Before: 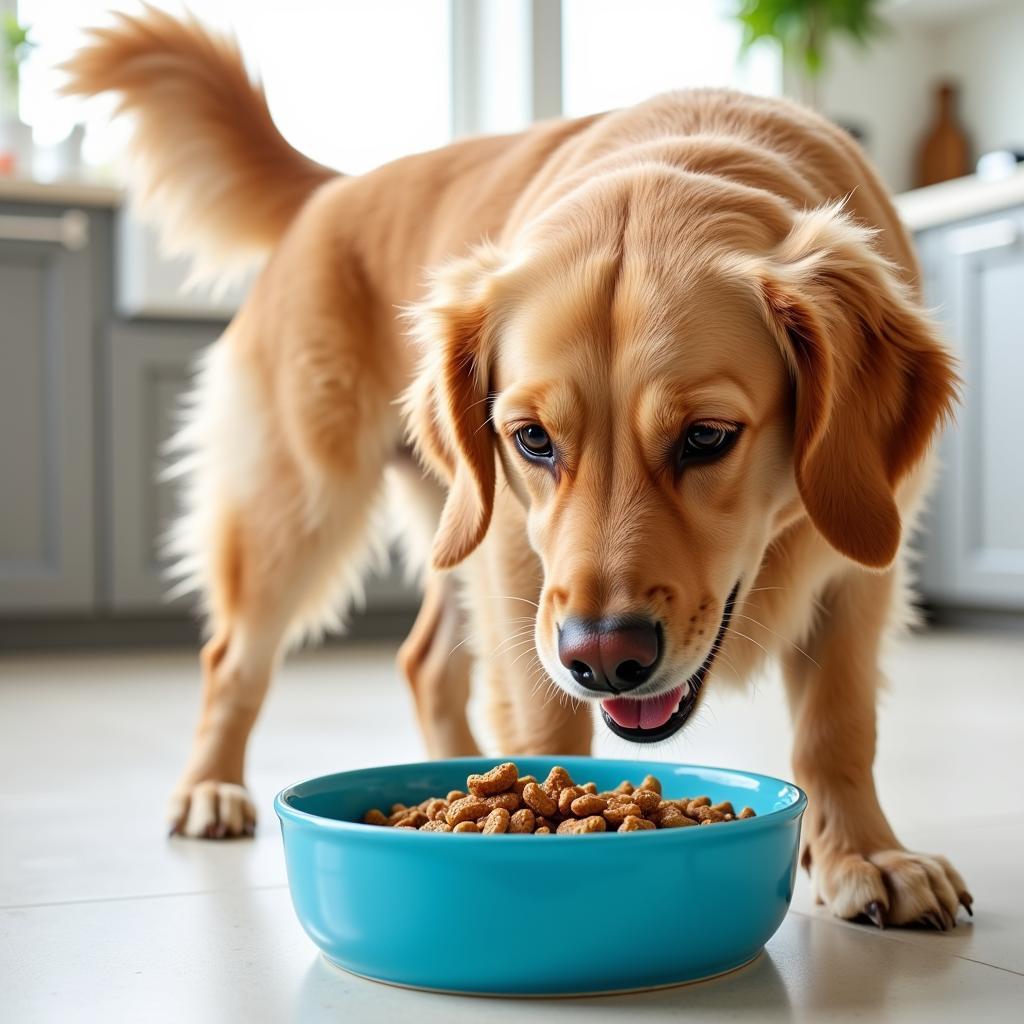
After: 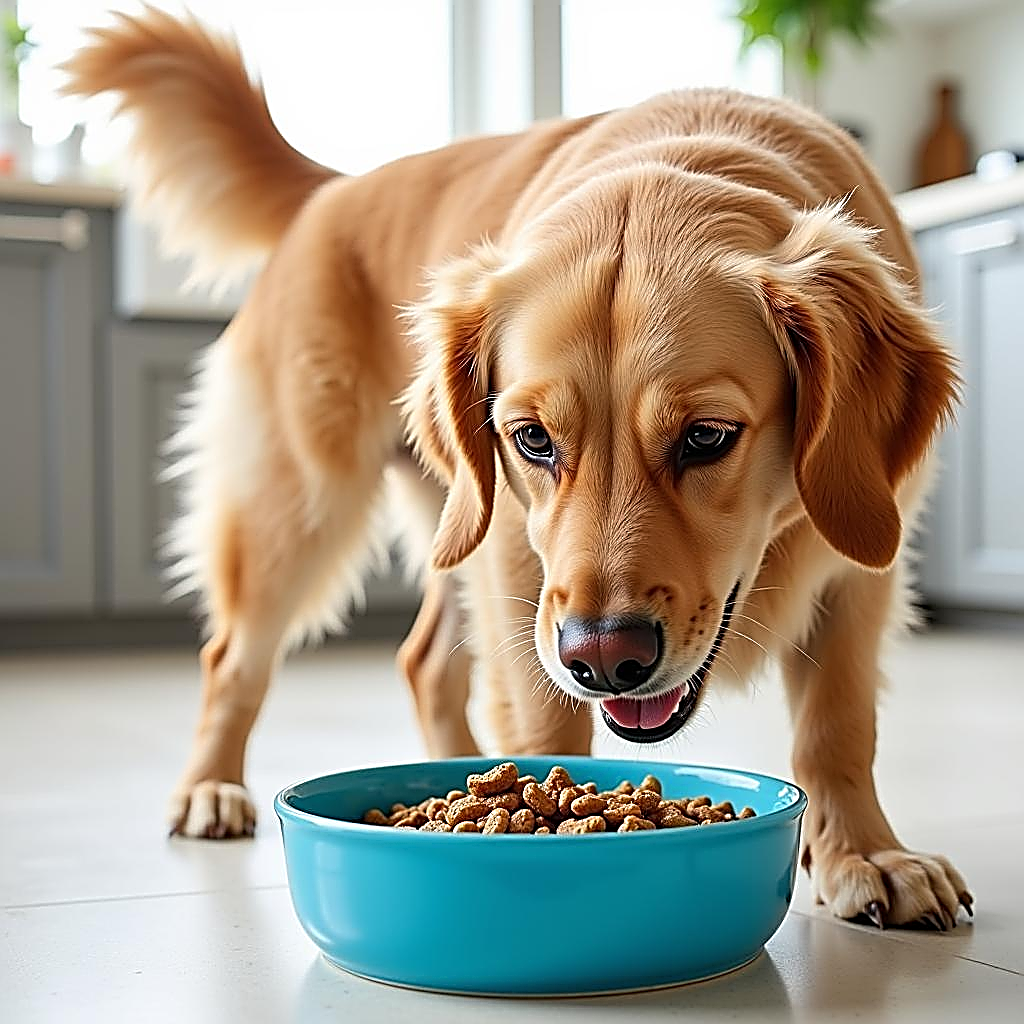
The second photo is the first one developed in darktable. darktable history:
sharpen: amount 1.987
